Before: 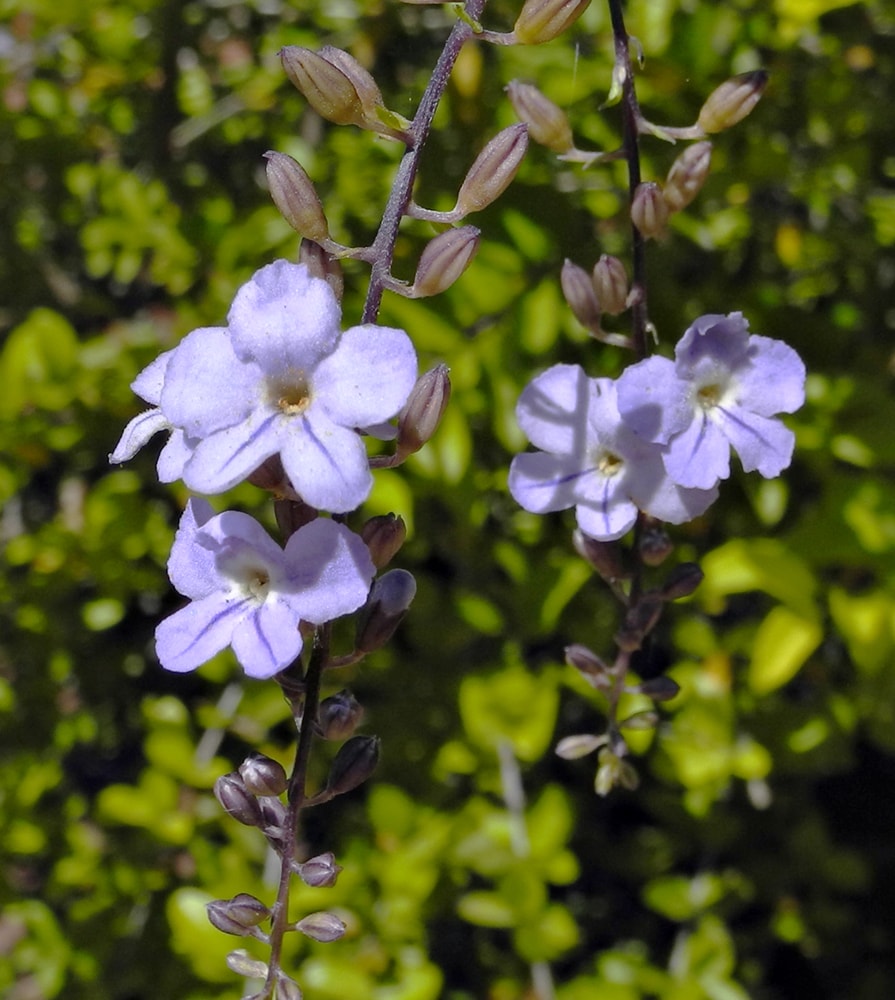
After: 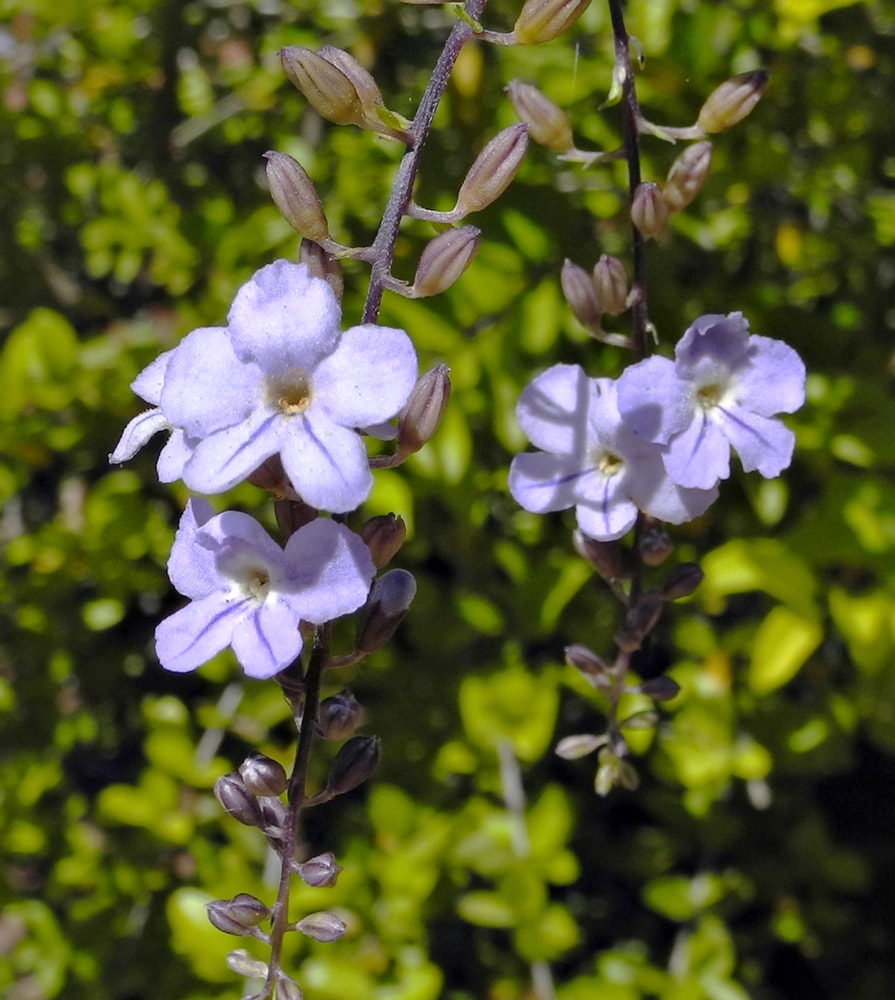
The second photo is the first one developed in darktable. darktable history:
exposure: exposure 0.133 EV, compensate highlight preservation false
